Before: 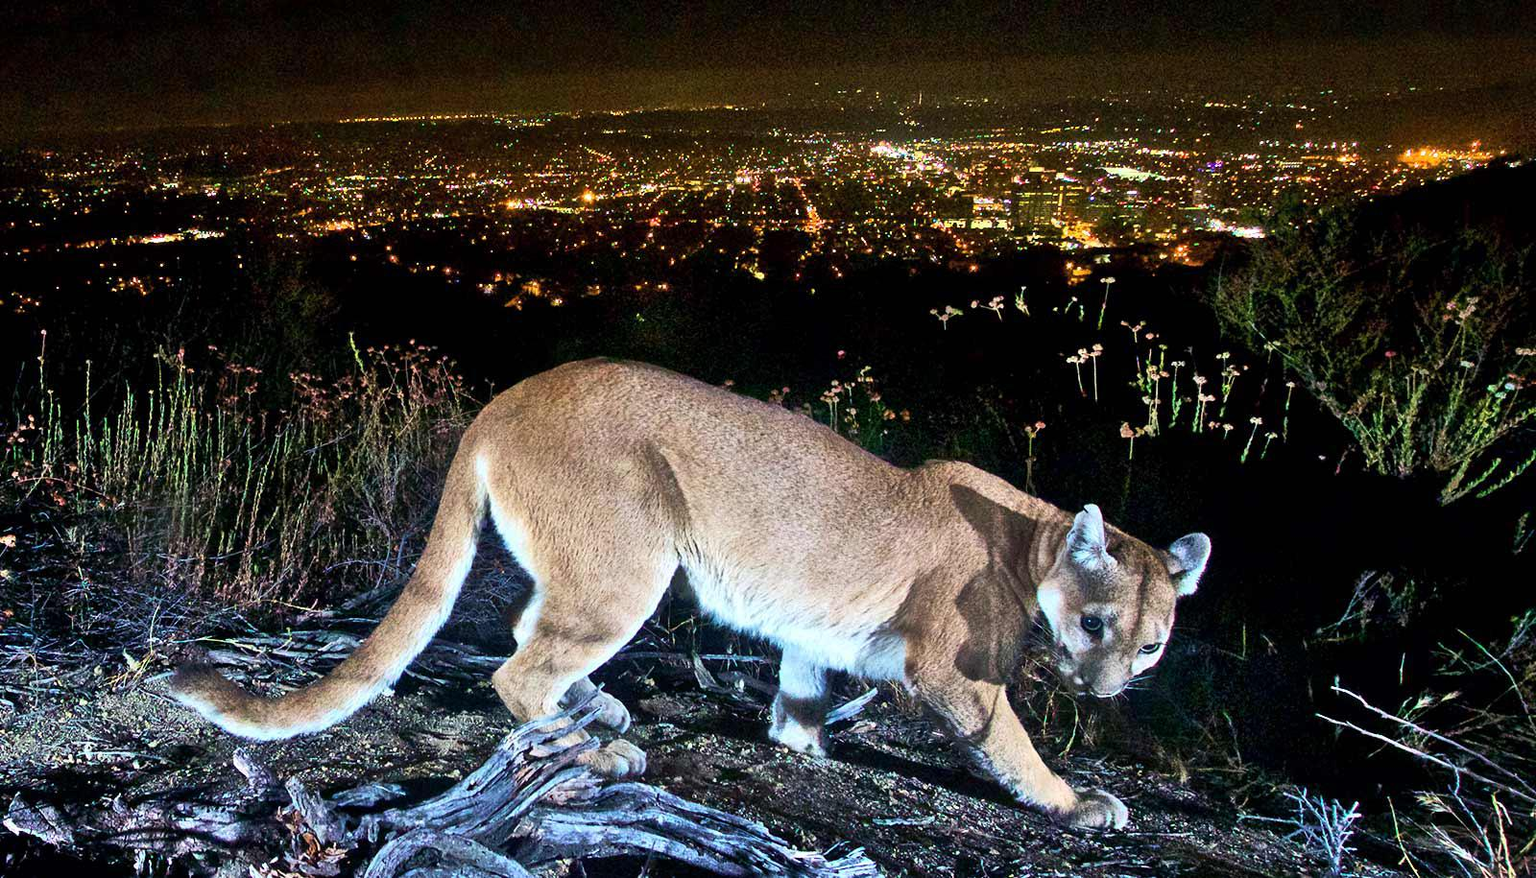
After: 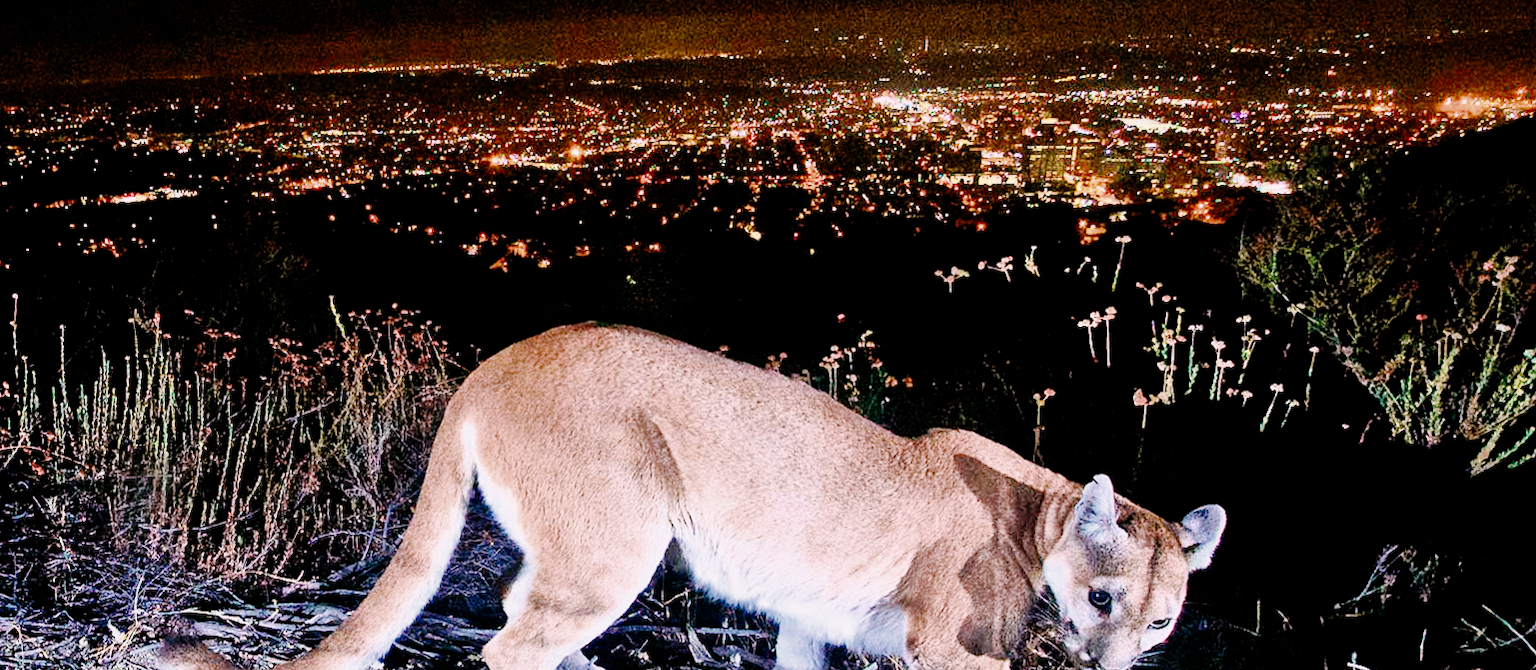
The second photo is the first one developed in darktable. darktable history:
filmic rgb: black relative exposure -7.65 EV, white relative exposure 4.56 EV, hardness 3.61
exposure: exposure 0.766 EV, compensate highlight preservation false
crop: left 2.737%, top 7.287%, right 3.421%, bottom 20.179%
tone curve: curves: ch0 [(0, 0) (0.003, 0) (0.011, 0.001) (0.025, 0.003) (0.044, 0.005) (0.069, 0.012) (0.1, 0.023) (0.136, 0.039) (0.177, 0.088) (0.224, 0.15) (0.277, 0.24) (0.335, 0.337) (0.399, 0.437) (0.468, 0.535) (0.543, 0.629) (0.623, 0.71) (0.709, 0.782) (0.801, 0.856) (0.898, 0.94) (1, 1)], preserve colors none
color zones: curves: ch0 [(0, 0.5) (0.125, 0.4) (0.25, 0.5) (0.375, 0.4) (0.5, 0.4) (0.625, 0.35) (0.75, 0.35) (0.875, 0.5)]; ch1 [(0, 0.35) (0.125, 0.45) (0.25, 0.35) (0.375, 0.35) (0.5, 0.35) (0.625, 0.35) (0.75, 0.45) (0.875, 0.35)]; ch2 [(0, 0.6) (0.125, 0.5) (0.25, 0.5) (0.375, 0.6) (0.5, 0.6) (0.625, 0.5) (0.75, 0.5) (0.875, 0.5)]
rotate and perspective: lens shift (vertical) 0.048, lens shift (horizontal) -0.024, automatic cropping off
white balance: red 1.188, blue 1.11
color balance: mode lift, gamma, gain (sRGB), lift [1, 0.99, 1.01, 0.992], gamma [1, 1.037, 0.974, 0.963]
